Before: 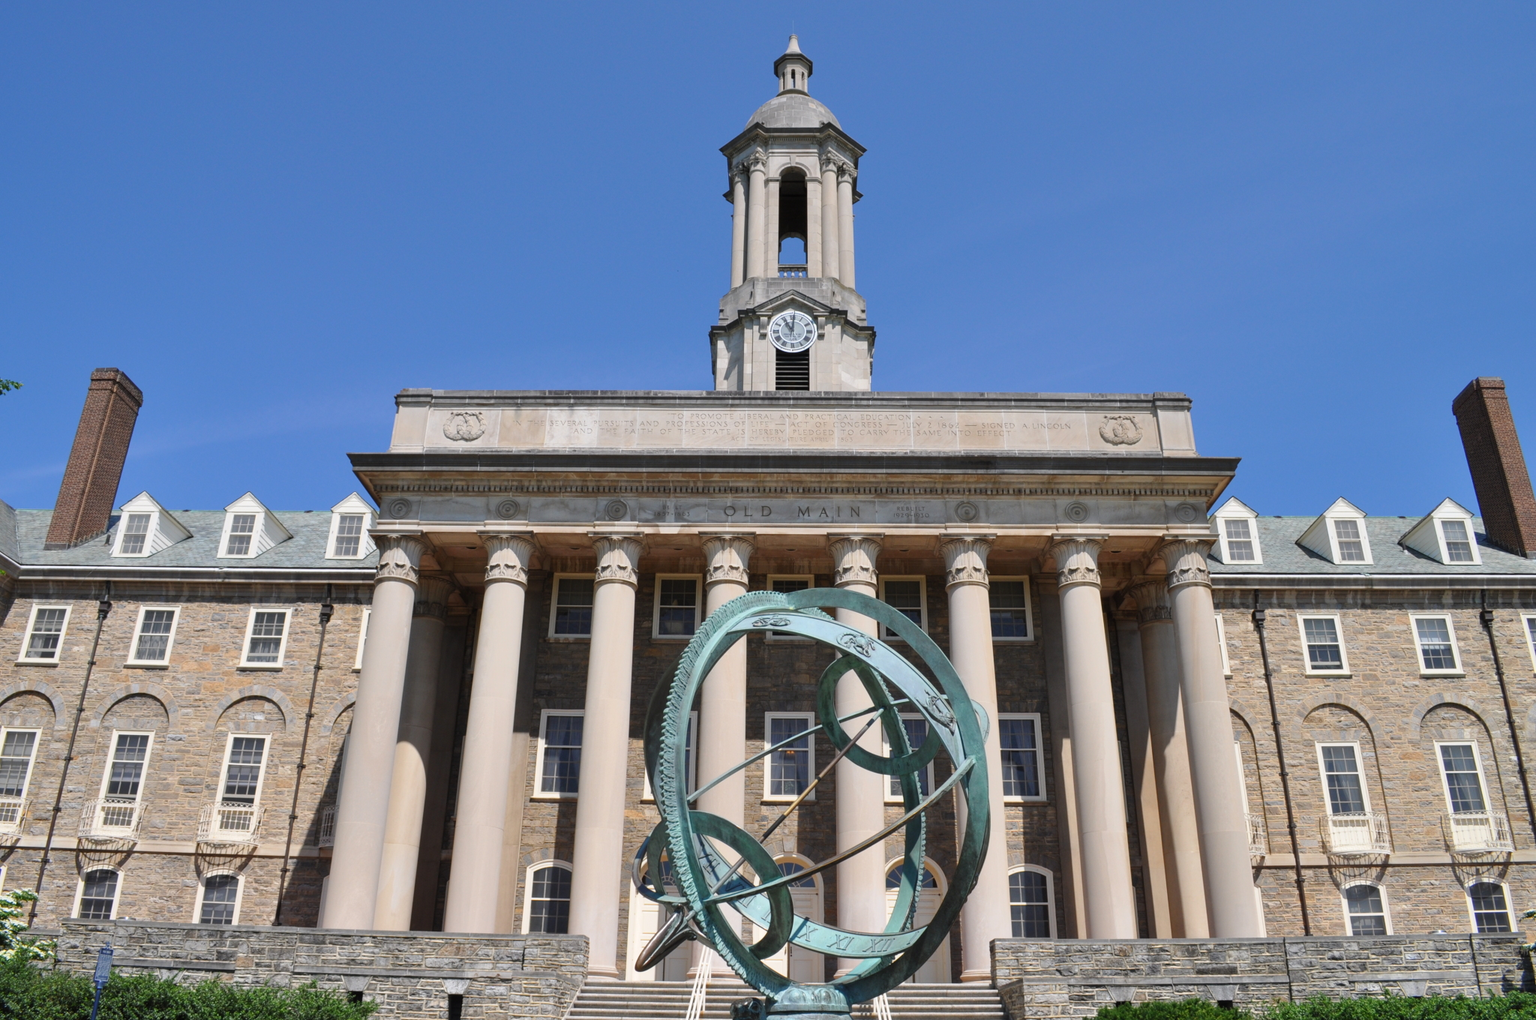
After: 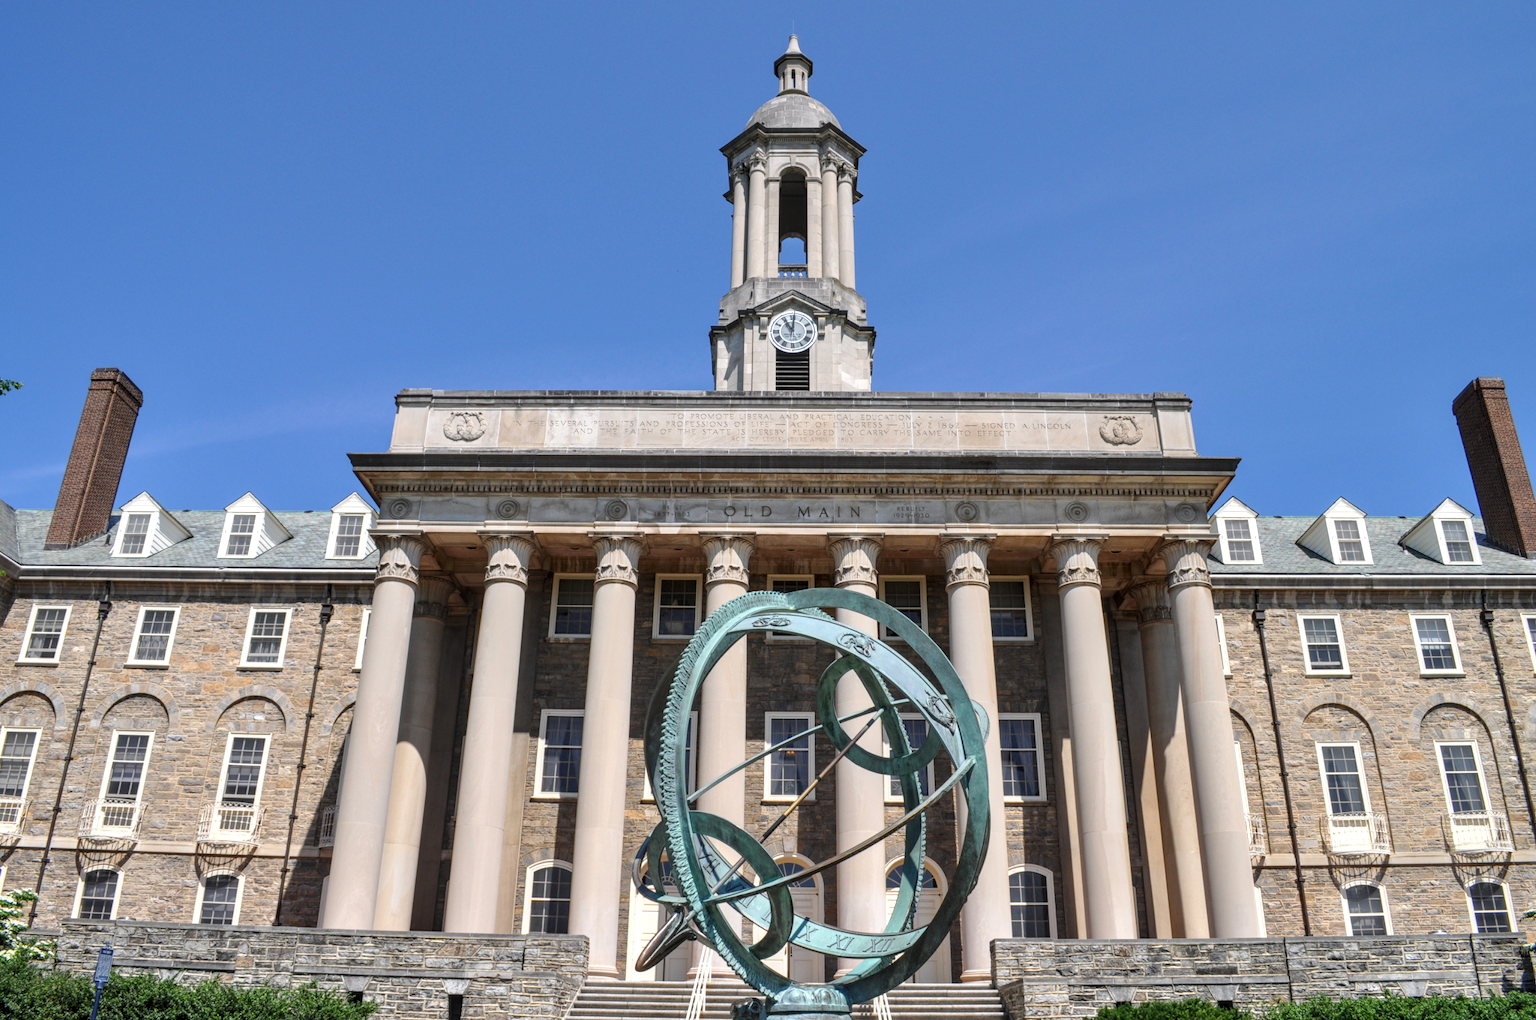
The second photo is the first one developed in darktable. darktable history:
local contrast: highlights 61%, detail 143%, midtone range 0.424
exposure: exposure 0.128 EV, compensate exposure bias true, compensate highlight preservation false
